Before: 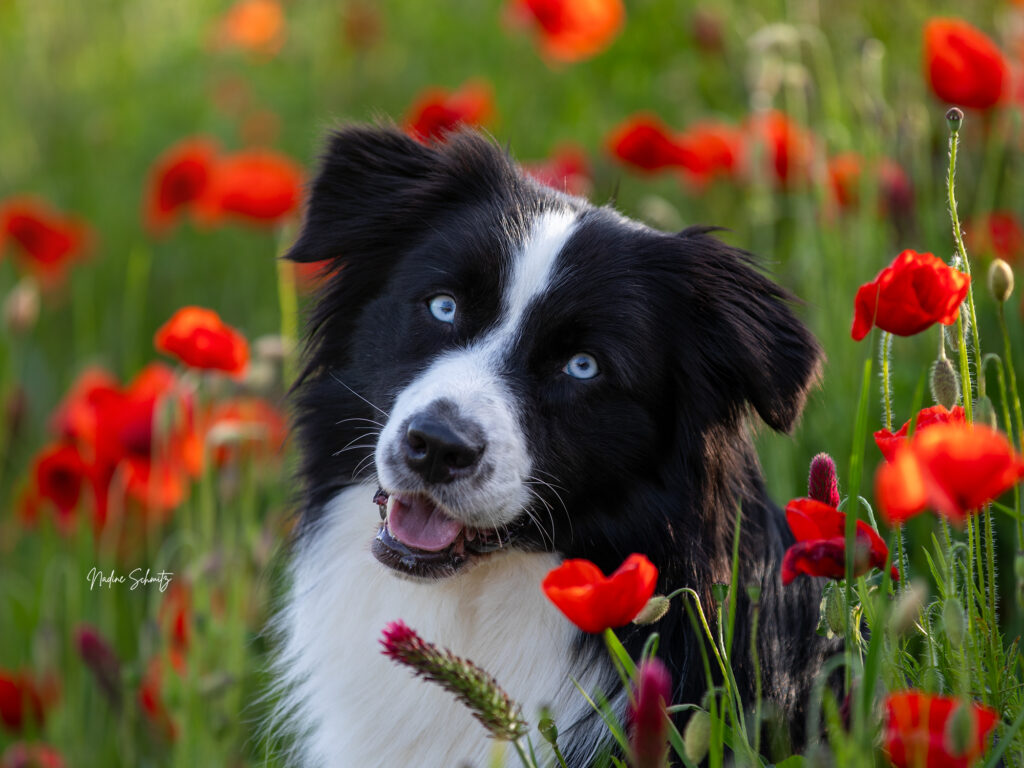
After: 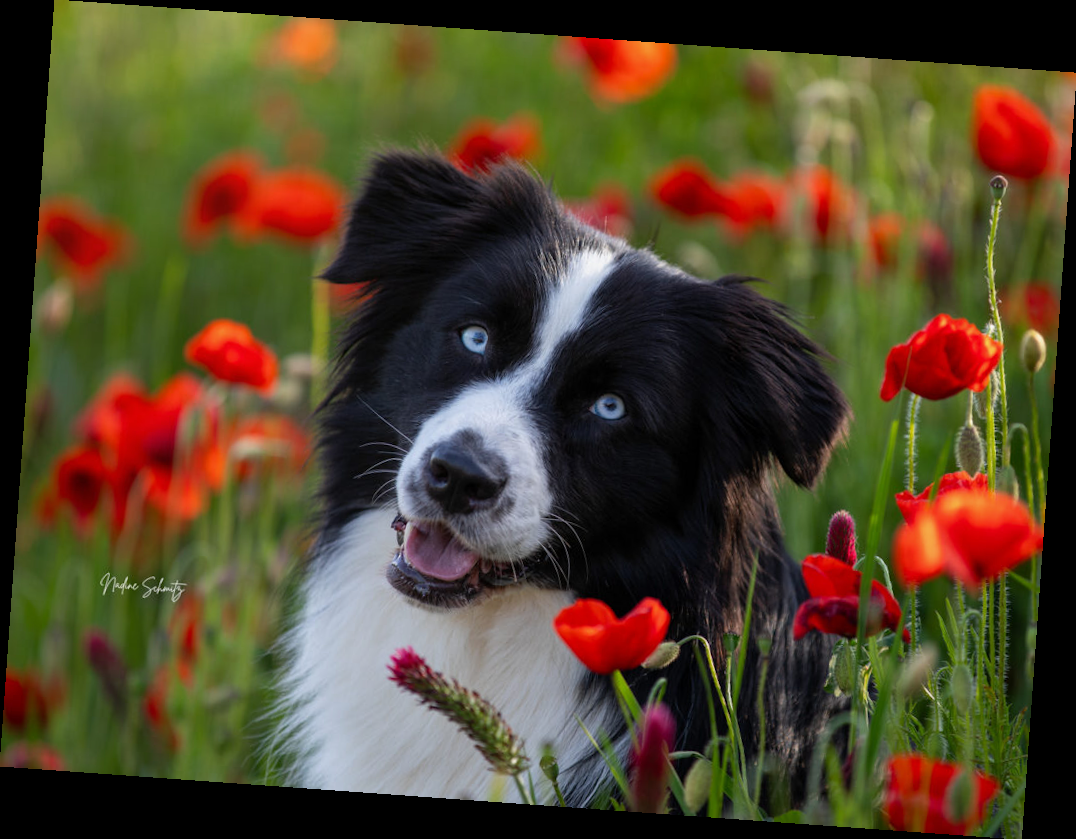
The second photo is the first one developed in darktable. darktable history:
exposure: exposure -0.116 EV, compensate exposure bias true, compensate highlight preservation false
rotate and perspective: rotation 4.1°, automatic cropping off
